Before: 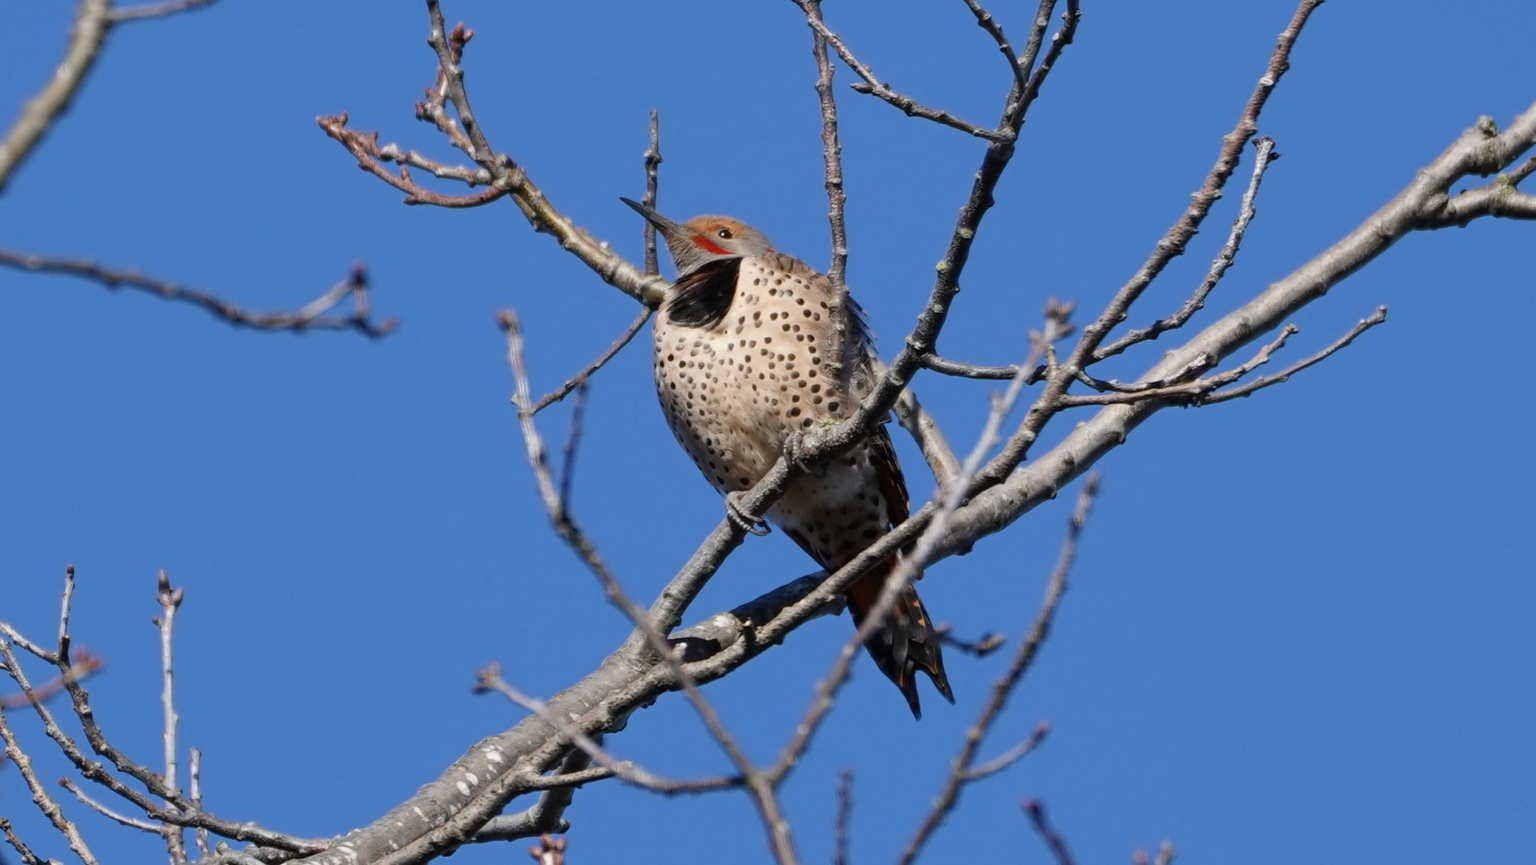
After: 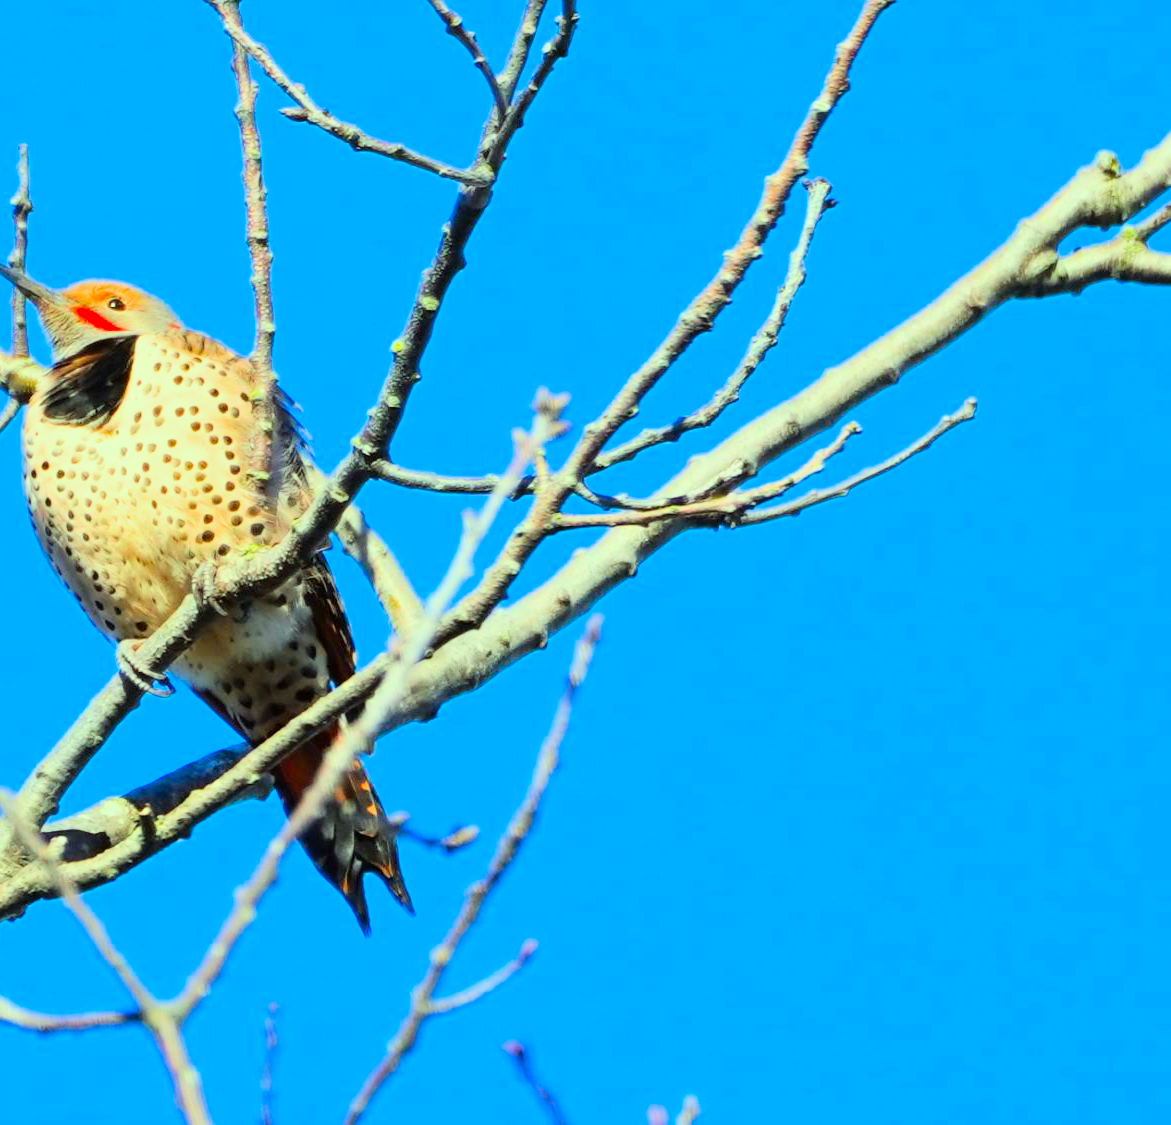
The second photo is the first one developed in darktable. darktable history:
crop: left 41.441%
exposure: black level correction 0, exposure 2.105 EV, compensate highlight preservation false
contrast brightness saturation: contrast 0.05
filmic rgb: black relative exposure -8.52 EV, white relative exposure 5.55 EV, hardness 3.35, contrast 1.016, color science v6 (2022)
color correction: highlights a* -11.23, highlights b* 9.94, saturation 1.72
